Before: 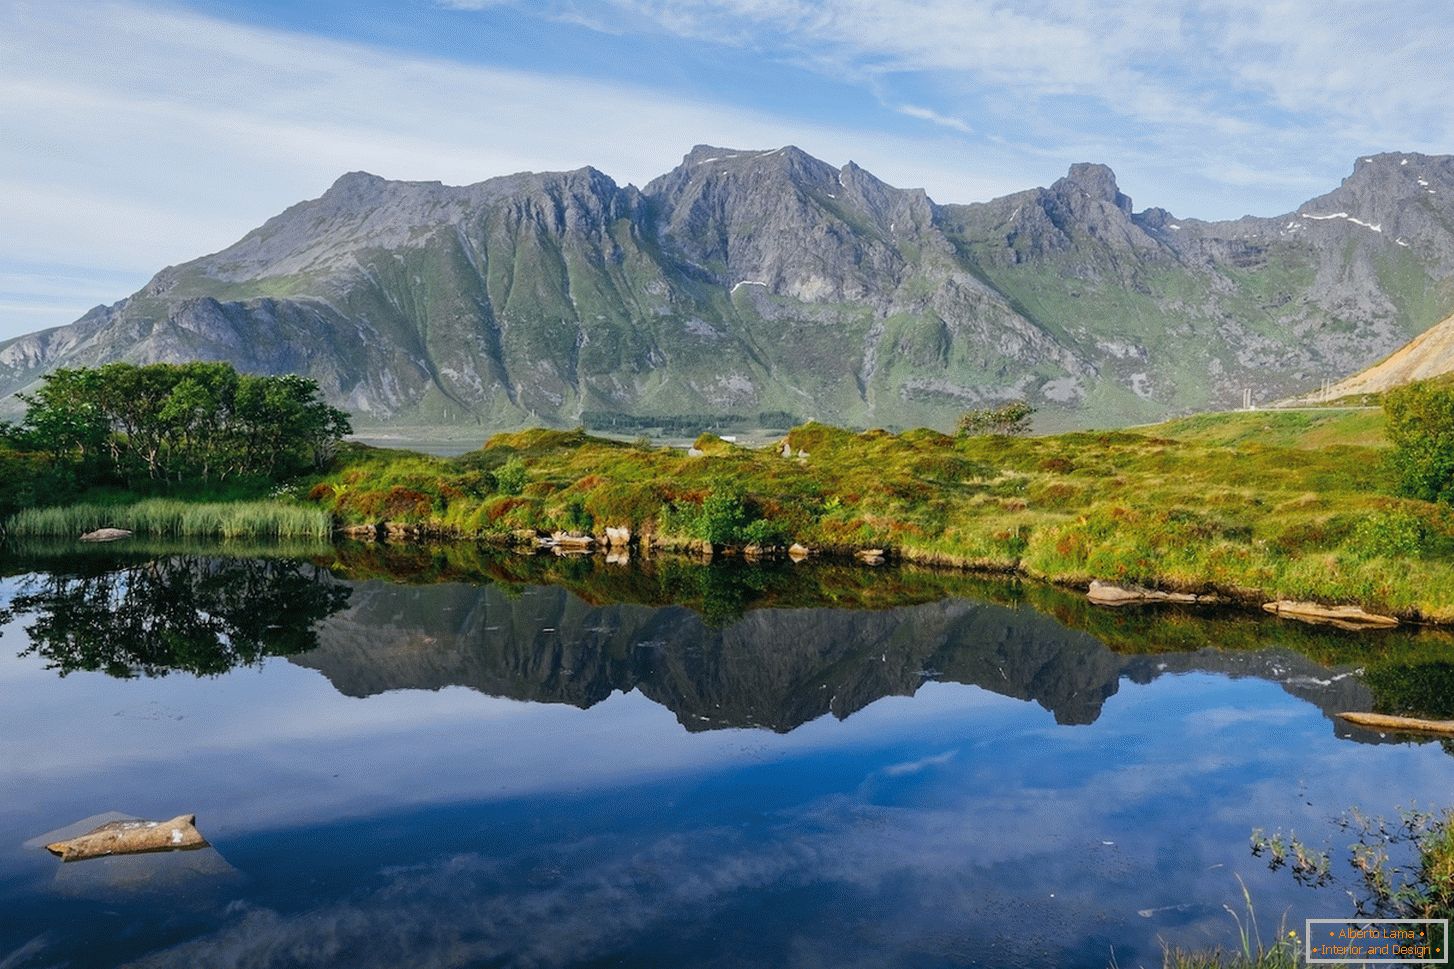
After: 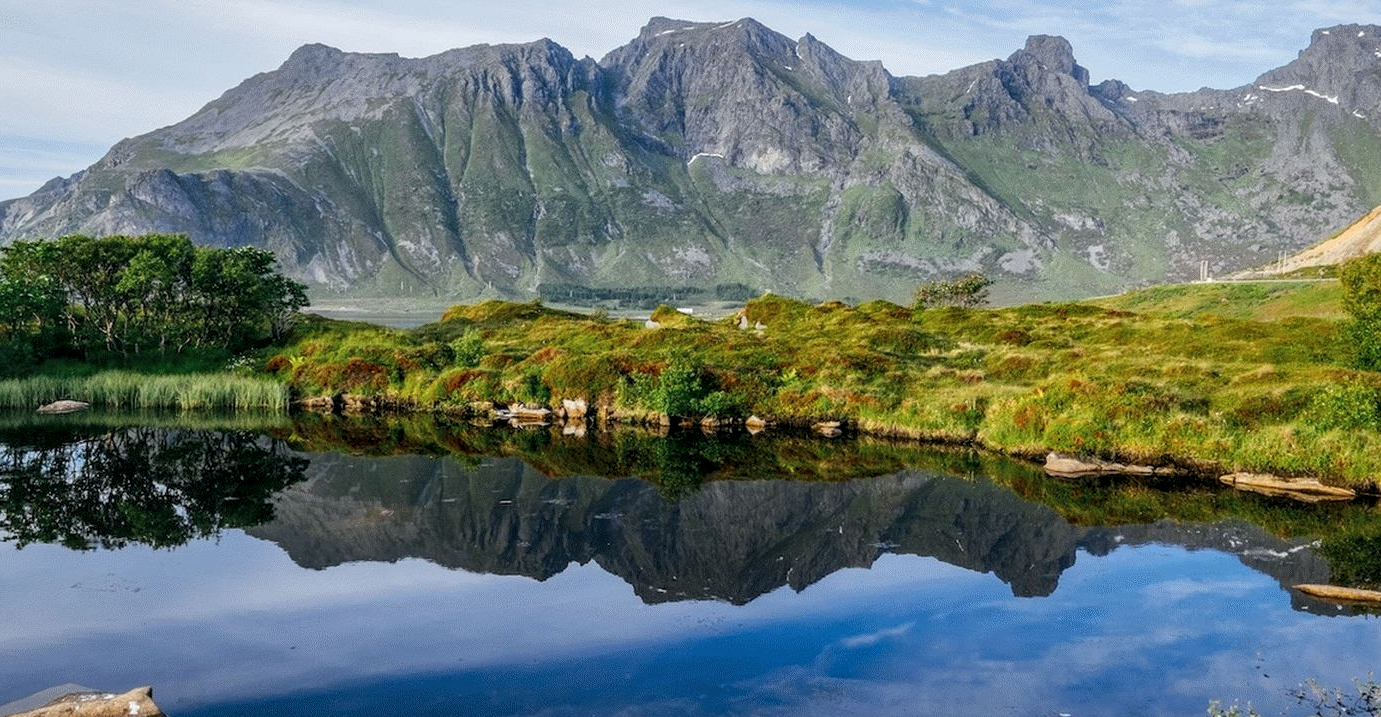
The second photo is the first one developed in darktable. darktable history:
crop and rotate: left 2.991%, top 13.302%, right 1.981%, bottom 12.636%
local contrast: detail 130%
